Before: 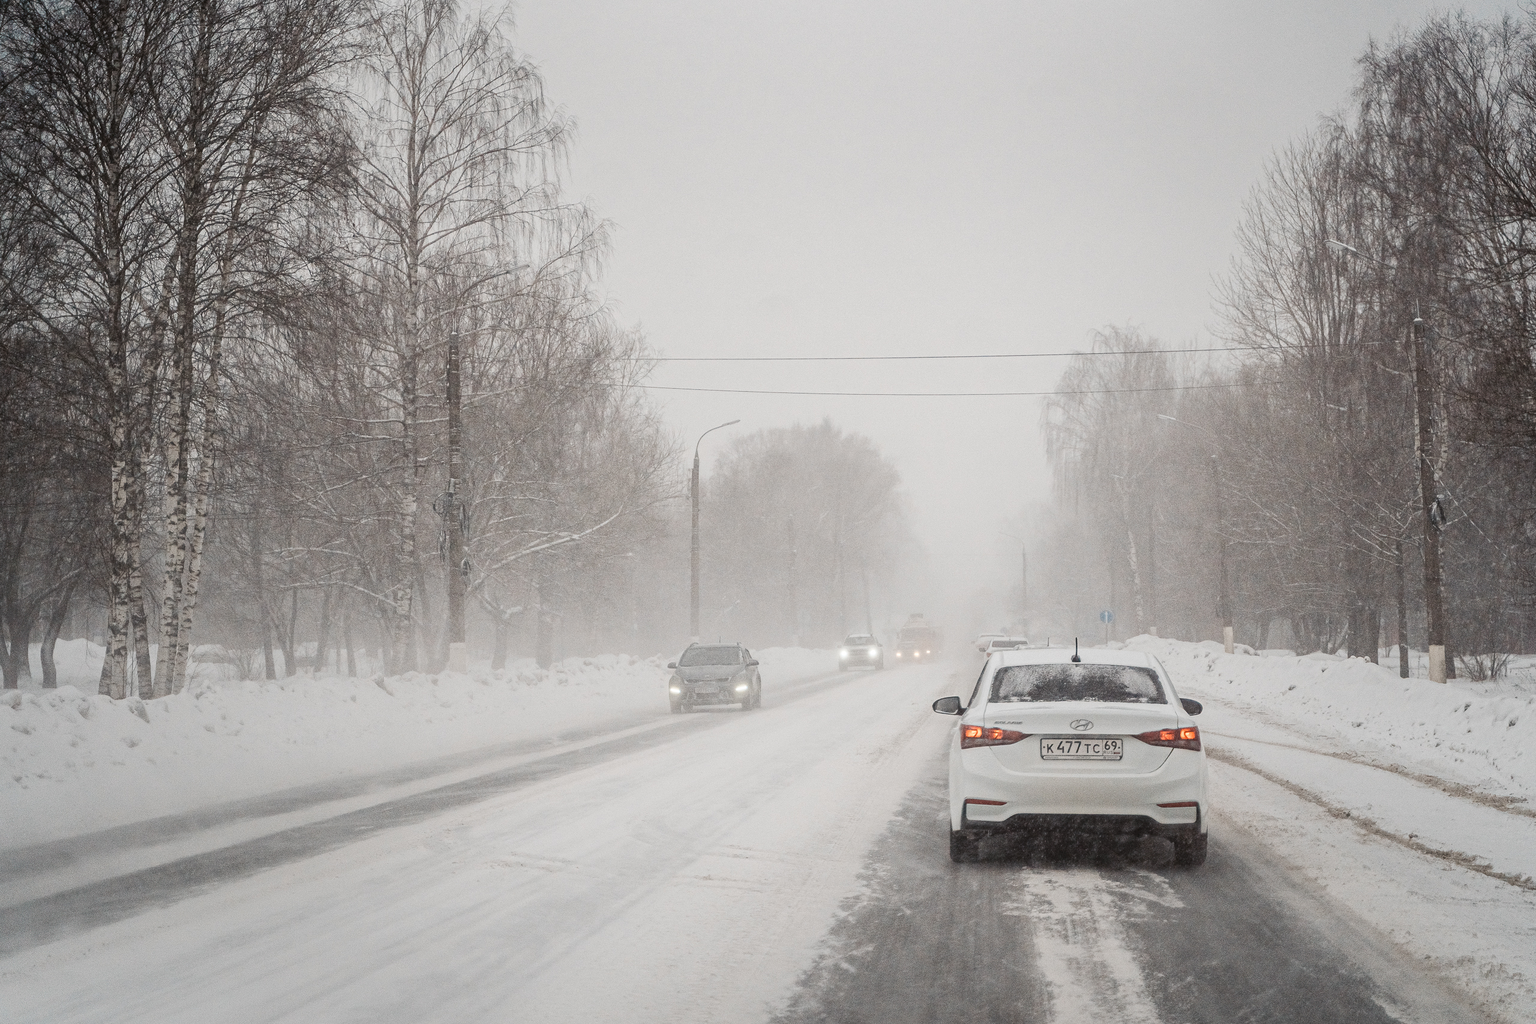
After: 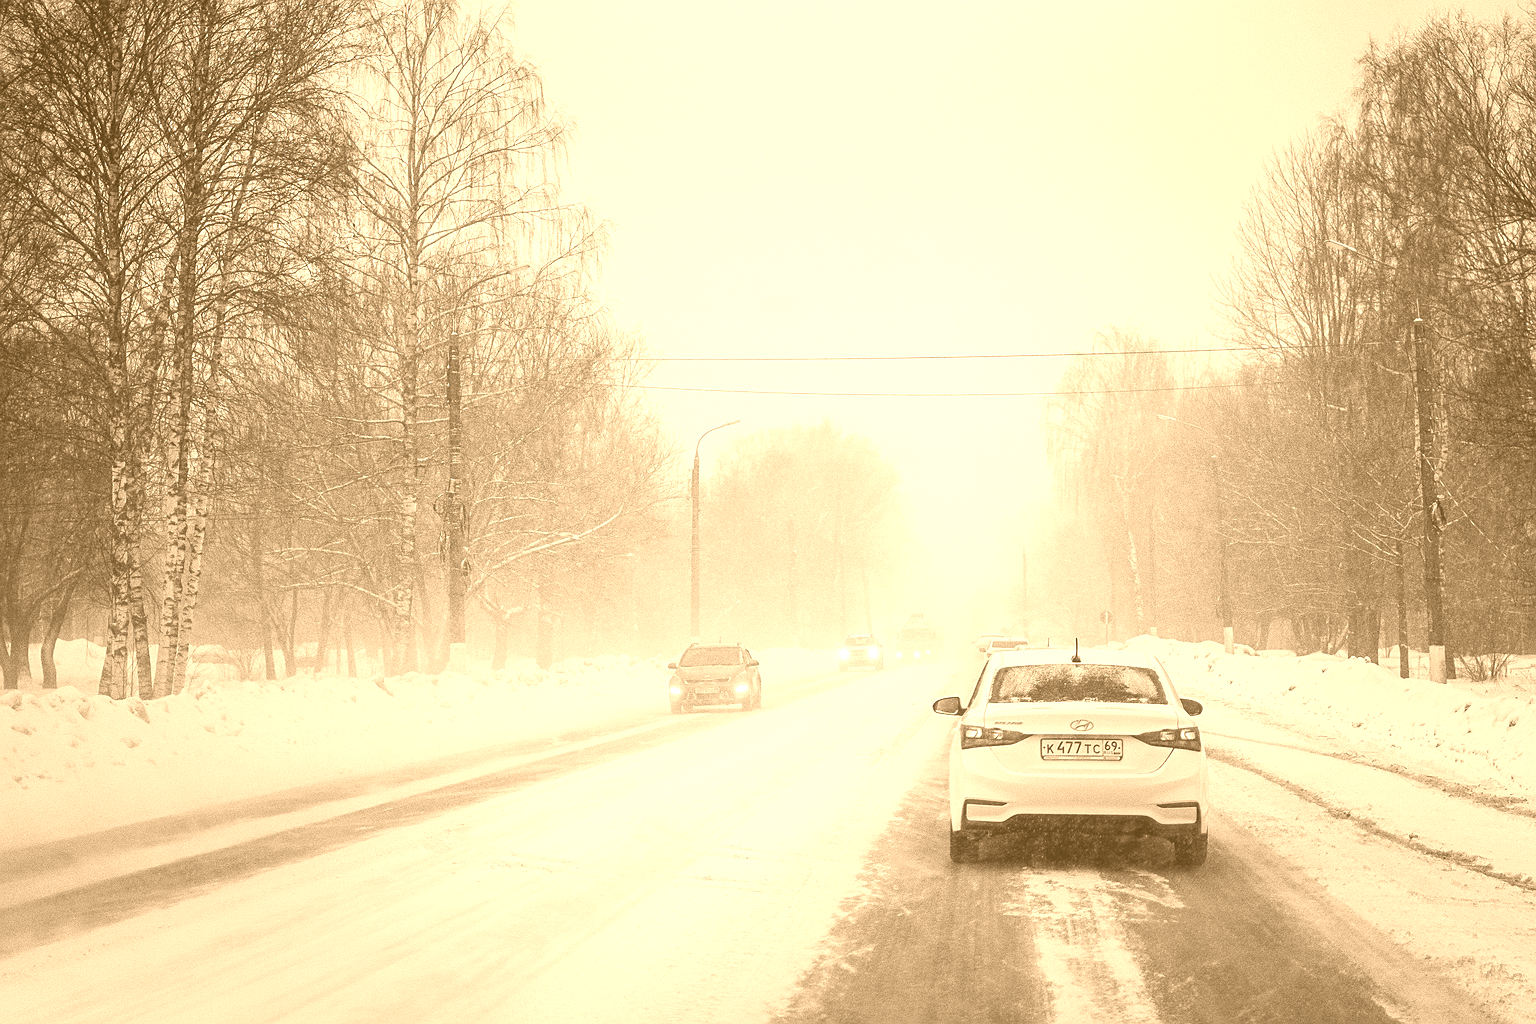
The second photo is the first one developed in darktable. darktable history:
sharpen: on, module defaults
colorize: hue 28.8°, source mix 100%
contrast brightness saturation: brightness -0.09
